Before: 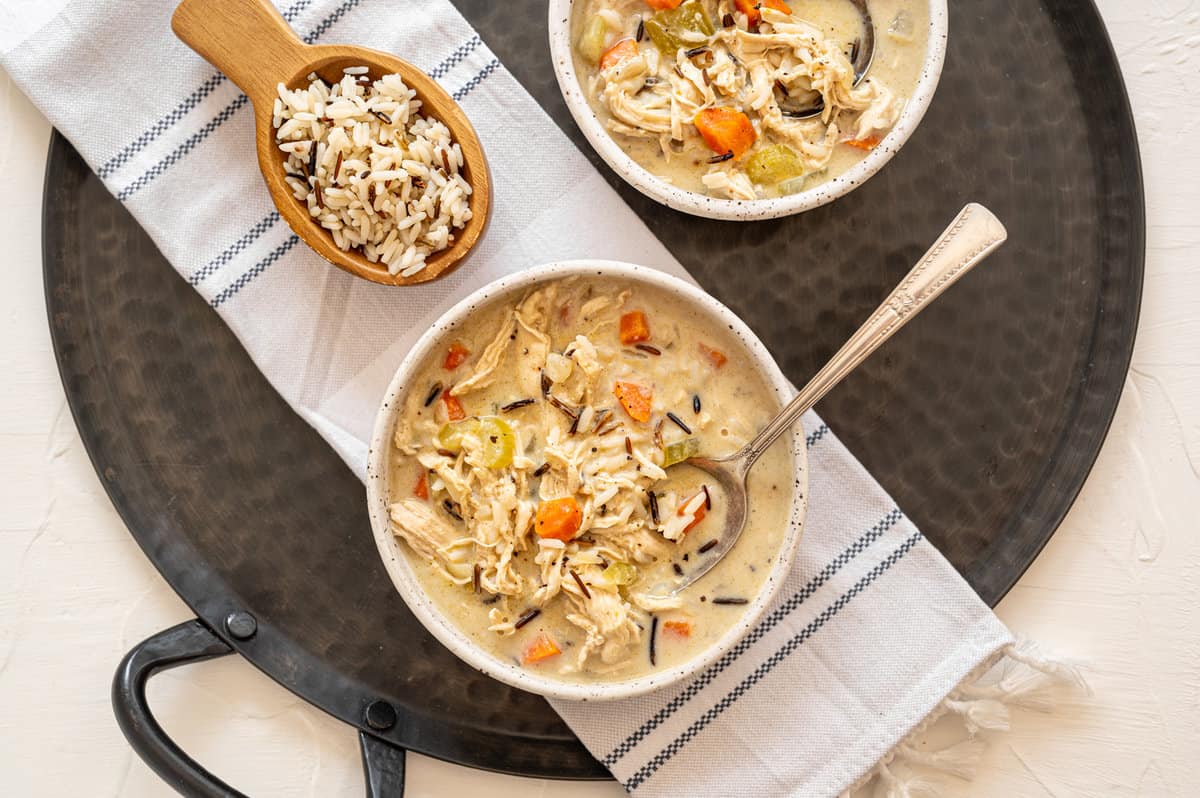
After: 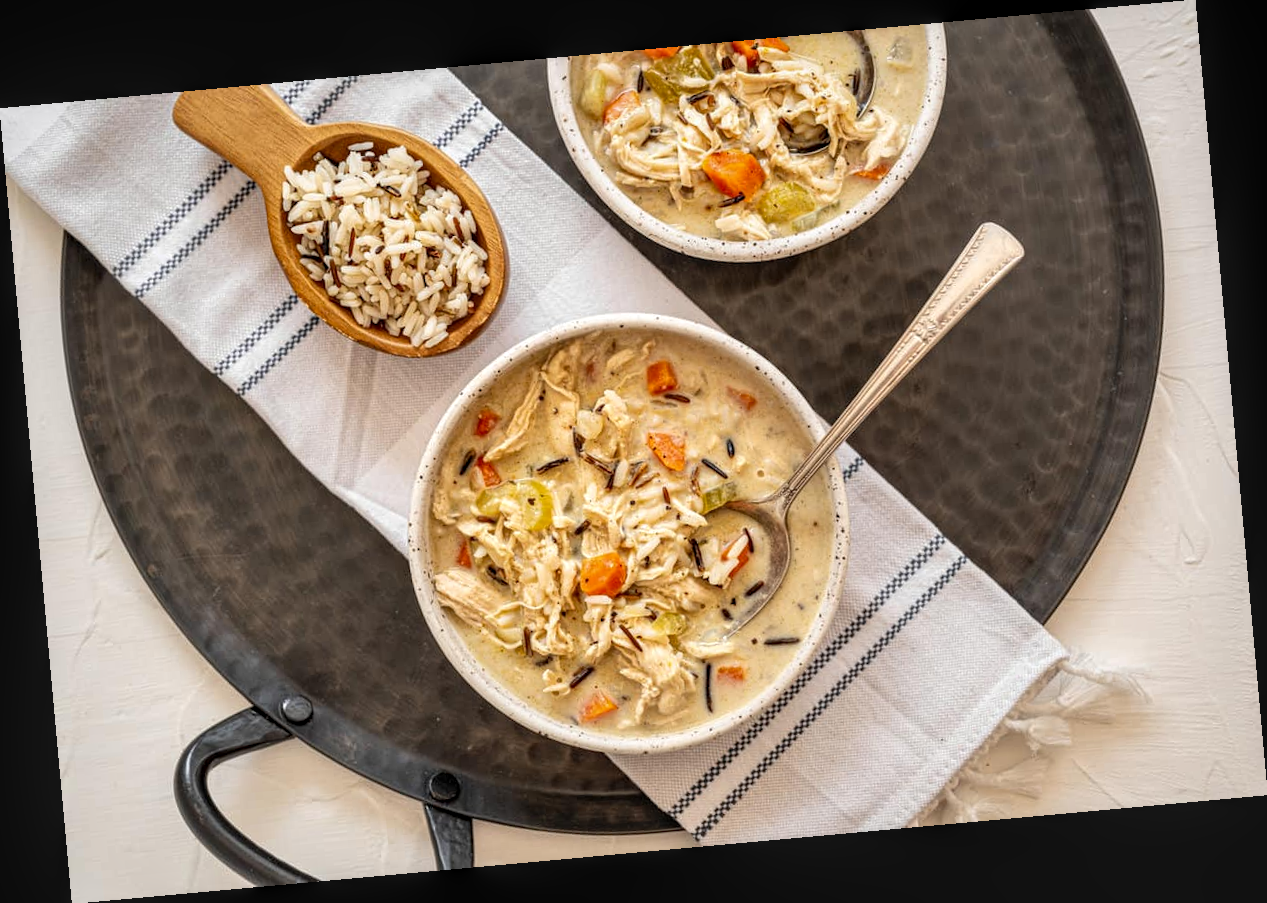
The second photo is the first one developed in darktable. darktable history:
rotate and perspective: rotation -5.2°, automatic cropping off
local contrast: detail 130%
